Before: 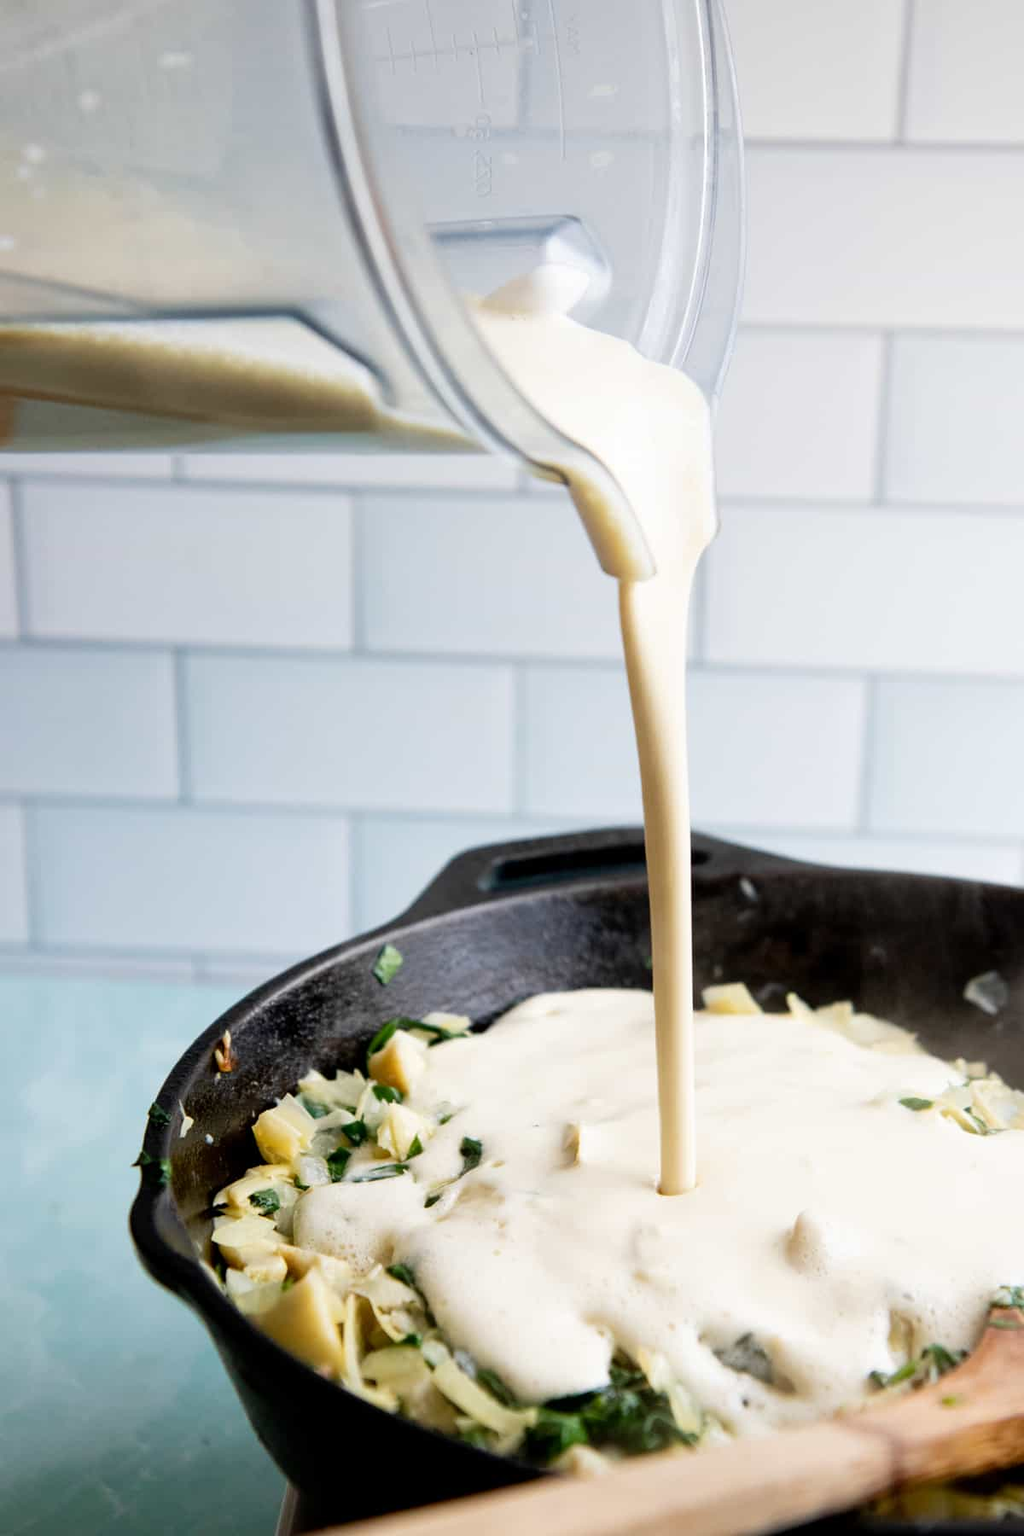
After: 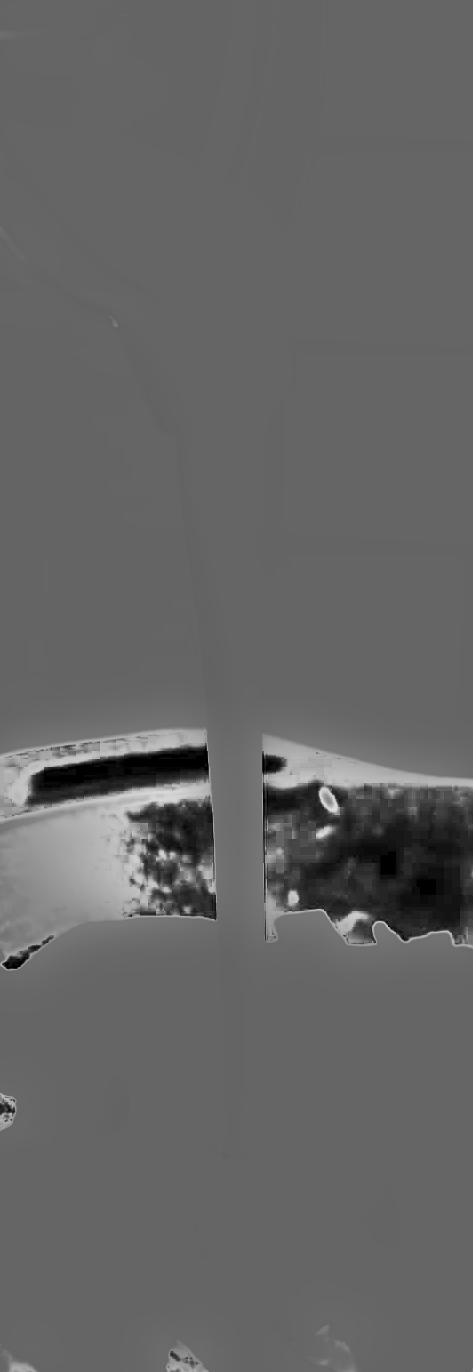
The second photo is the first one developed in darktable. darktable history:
monochrome: a -6.99, b 35.61, size 1.4
base curve: preserve colors none
white balance: red 4.26, blue 1.802
contrast brightness saturation: contrast 0.83, brightness 0.59, saturation 0.59
crop: left 45.721%, top 13.393%, right 14.118%, bottom 10.01%
sharpen: on, module defaults
